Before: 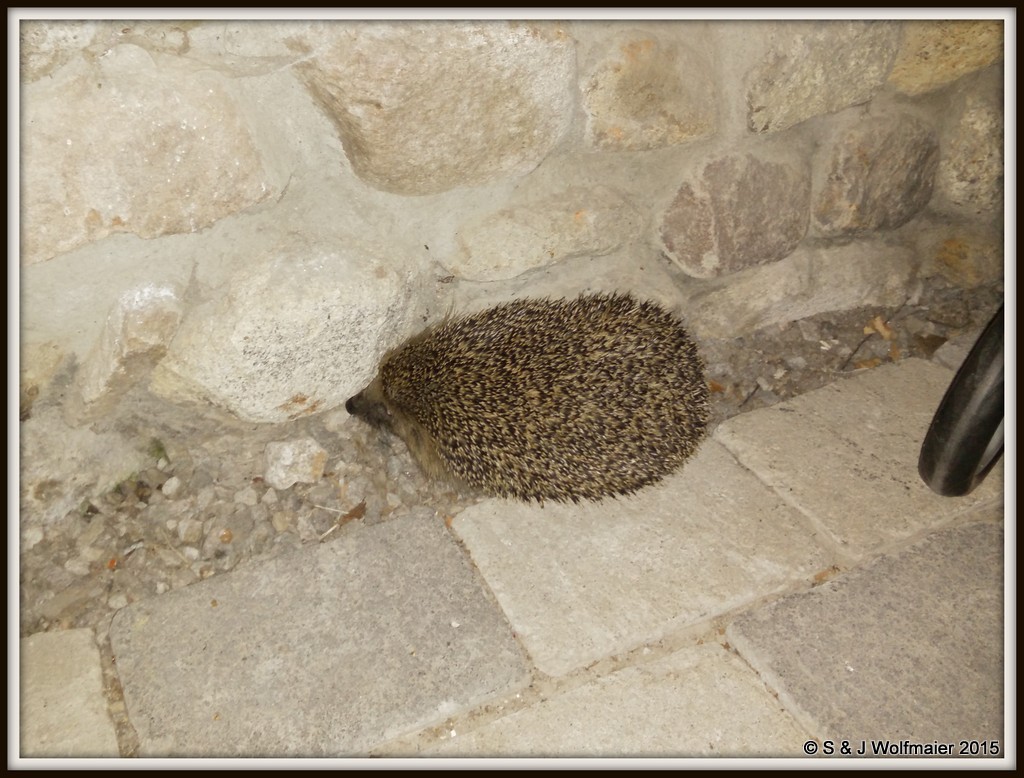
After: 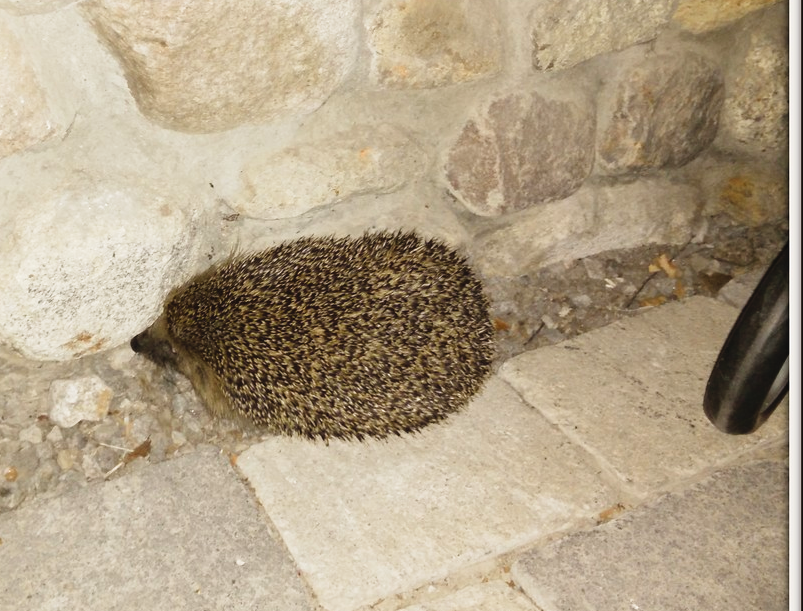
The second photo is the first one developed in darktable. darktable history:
tone curve: curves: ch0 [(0.001, 0.034) (0.115, 0.093) (0.251, 0.232) (0.382, 0.397) (0.652, 0.719) (0.802, 0.876) (1, 0.998)]; ch1 [(0, 0) (0.384, 0.324) (0.472, 0.466) (0.504, 0.5) (0.517, 0.533) (0.547, 0.564) (0.582, 0.628) (0.657, 0.727) (1, 1)]; ch2 [(0, 0) (0.278, 0.232) (0.5, 0.5) (0.531, 0.552) (0.61, 0.653) (1, 1)], preserve colors none
crop and rotate: left 21.067%, top 8.093%, right 0.462%, bottom 13.303%
sharpen: radius 5.349, amount 0.312, threshold 26.326
